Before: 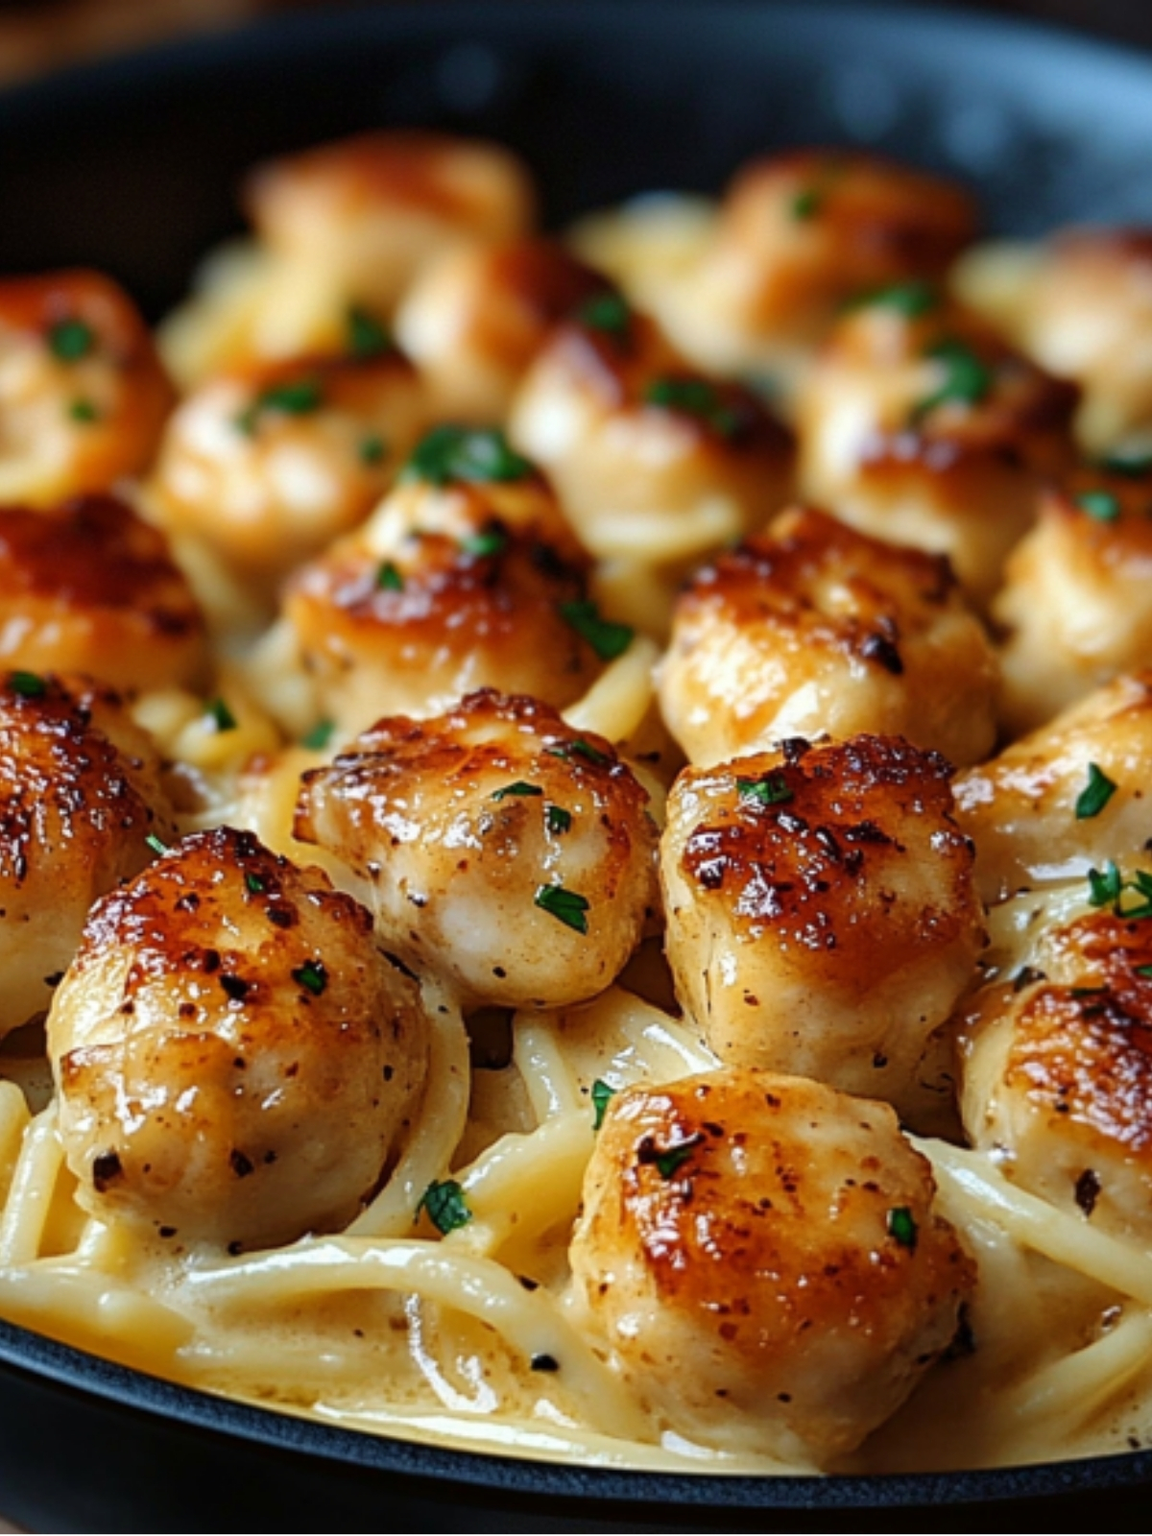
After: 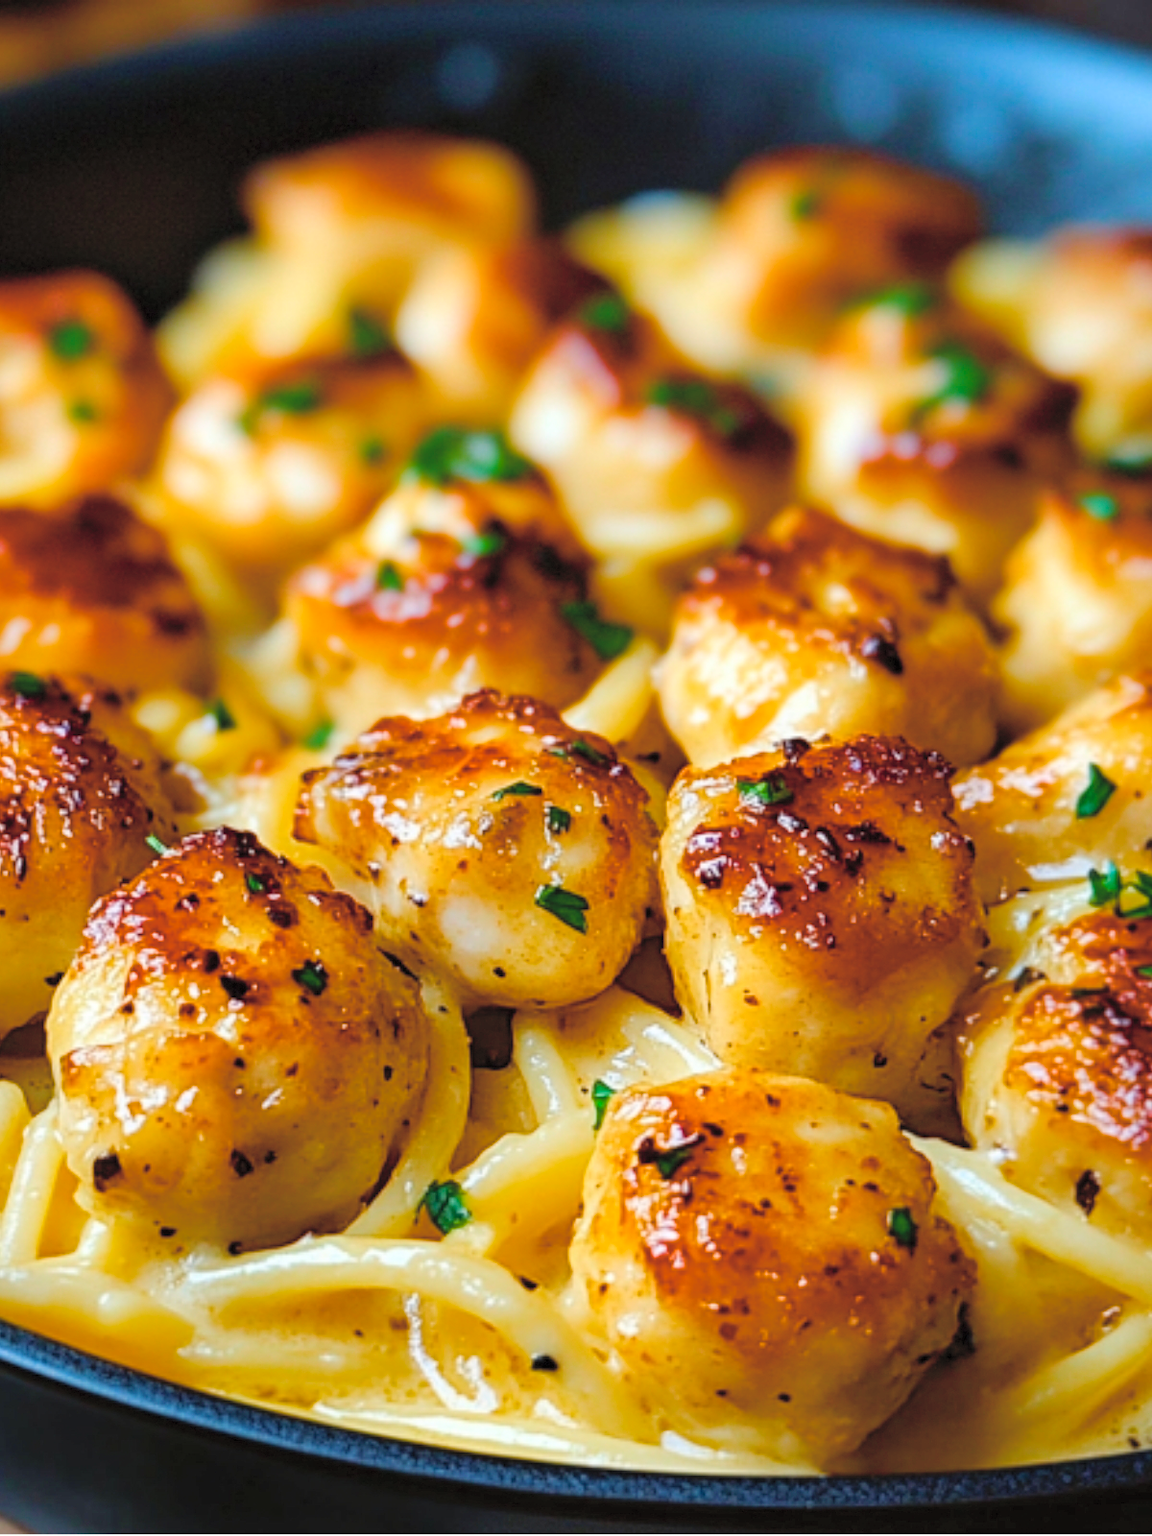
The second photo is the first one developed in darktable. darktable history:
color balance rgb: power › hue 209.52°, perceptual saturation grading › global saturation 55.175%, perceptual saturation grading › highlights -50.566%, perceptual saturation grading › mid-tones 40.214%, perceptual saturation grading › shadows 30.384%, global vibrance 20%
contrast brightness saturation: brightness 0.281
